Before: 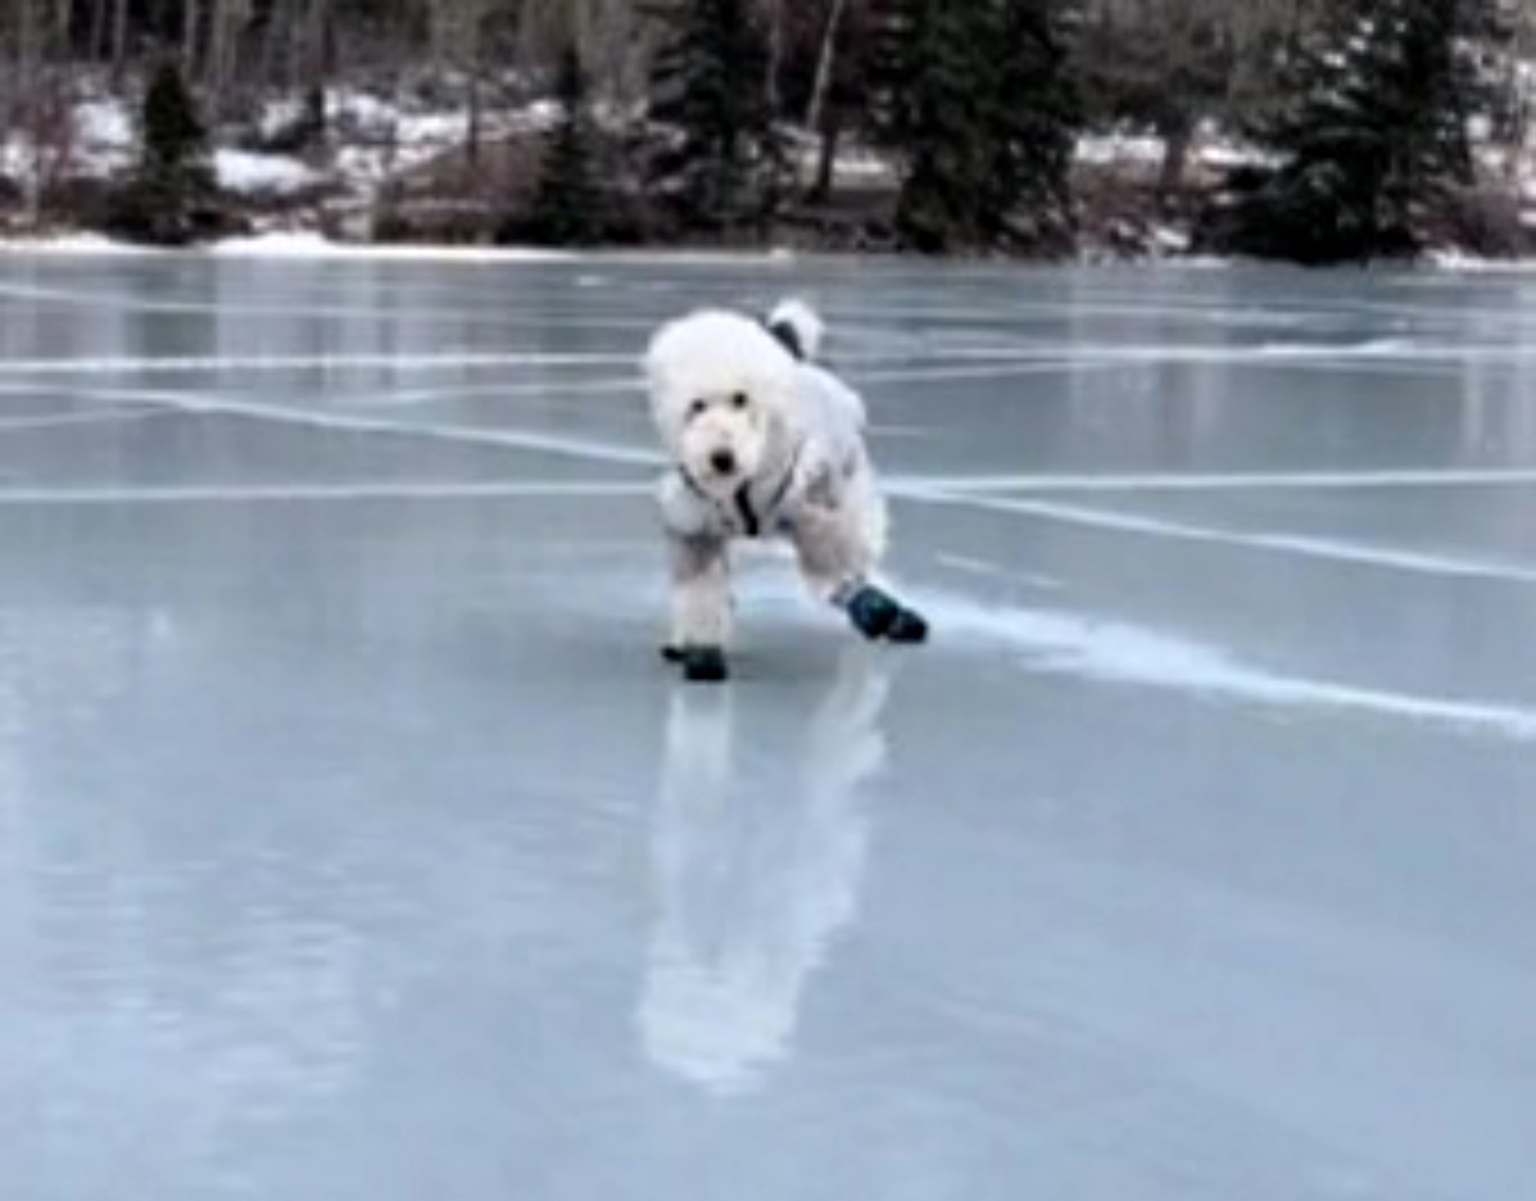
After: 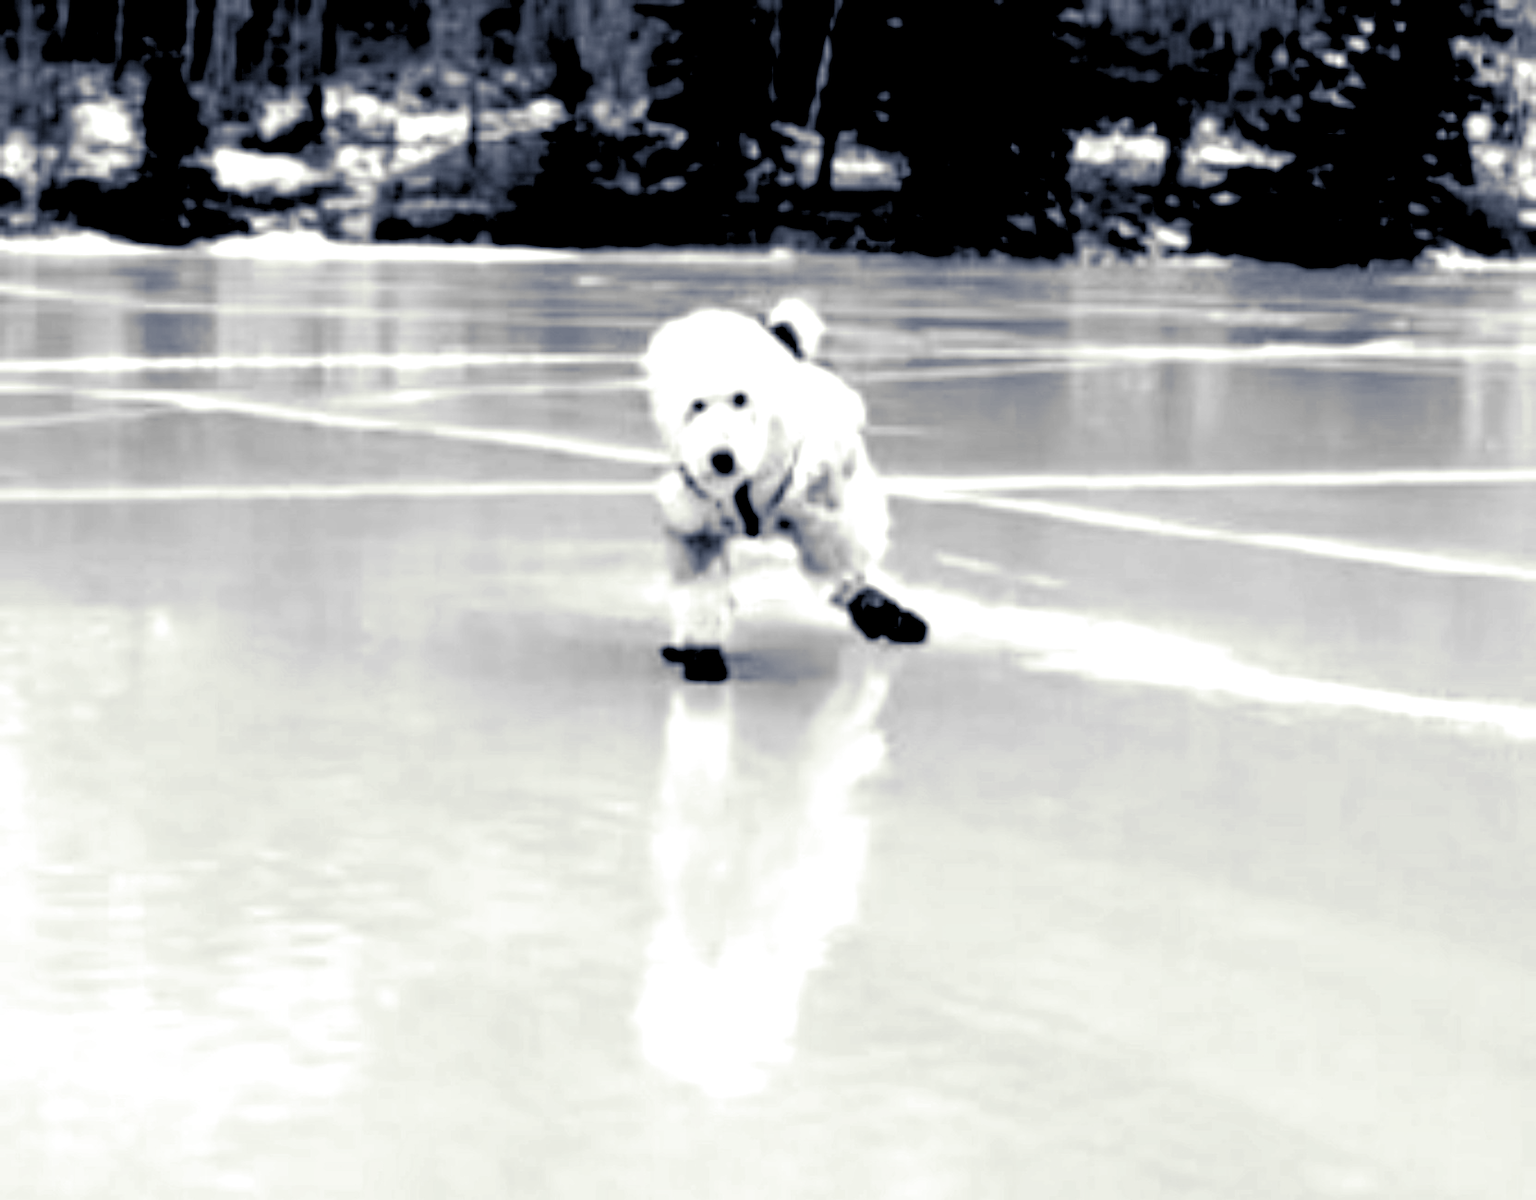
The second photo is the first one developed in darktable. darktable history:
exposure: black level correction 0.035, exposure 0.9 EV, compensate highlight preservation false
split-toning: shadows › hue 230.4°
monochrome: on, module defaults
